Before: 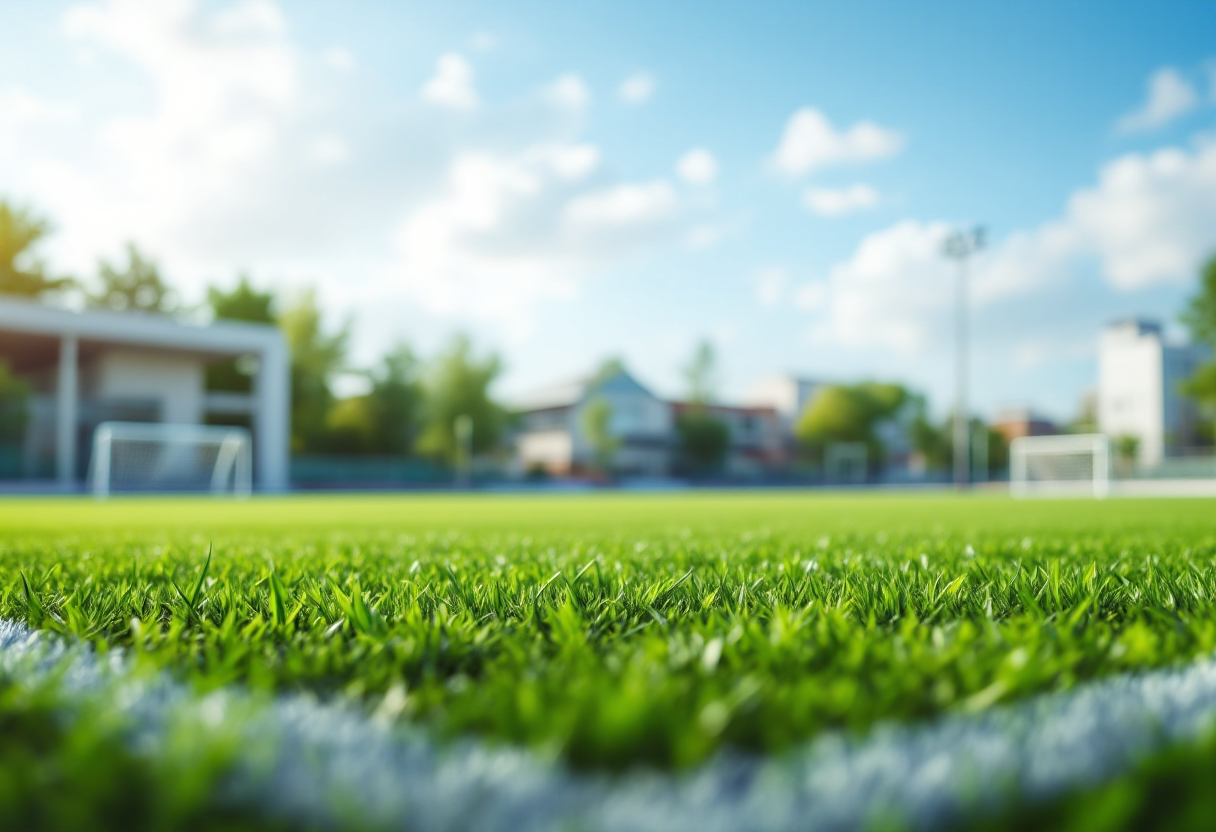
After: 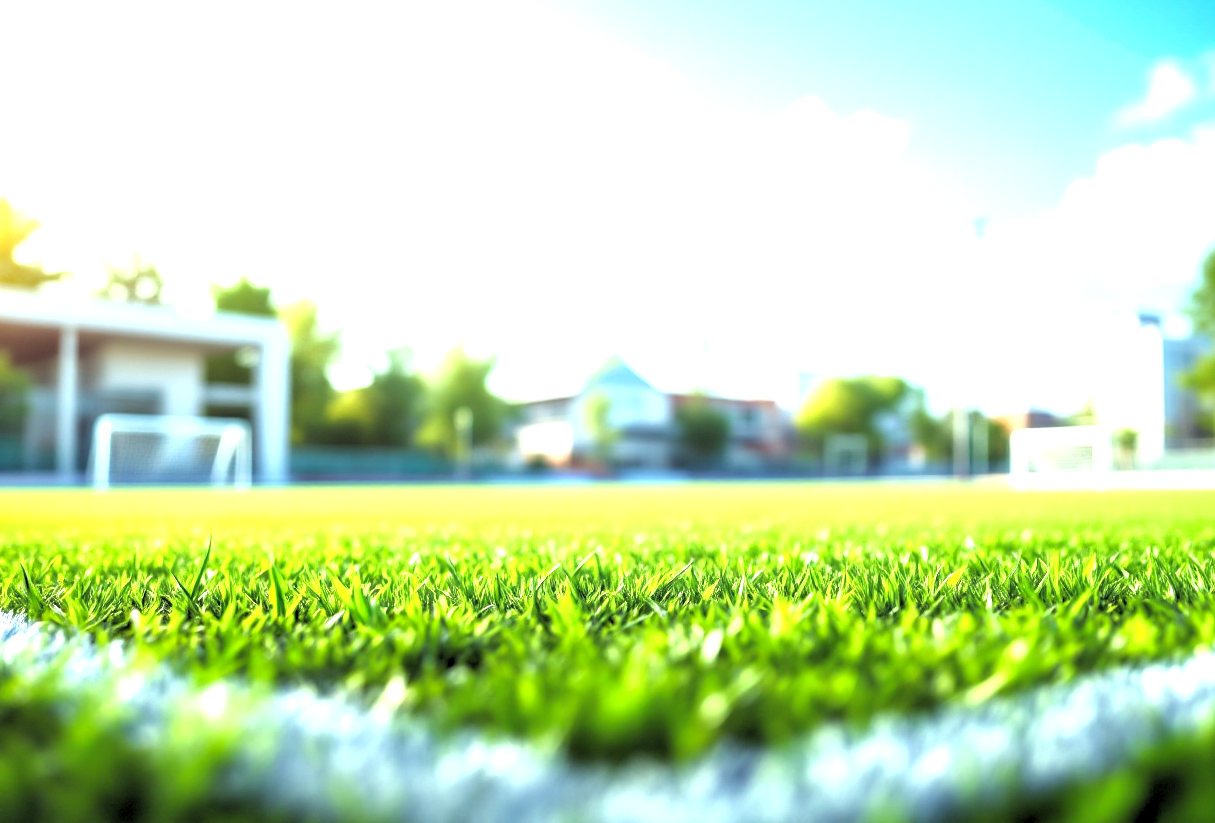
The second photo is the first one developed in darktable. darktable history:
exposure: black level correction 0, exposure 1.4 EV, compensate highlight preservation false
shadows and highlights: shadows 25, highlights -25
crop: top 1.049%, right 0.001%
rgb levels: levels [[0.034, 0.472, 0.904], [0, 0.5, 1], [0, 0.5, 1]]
